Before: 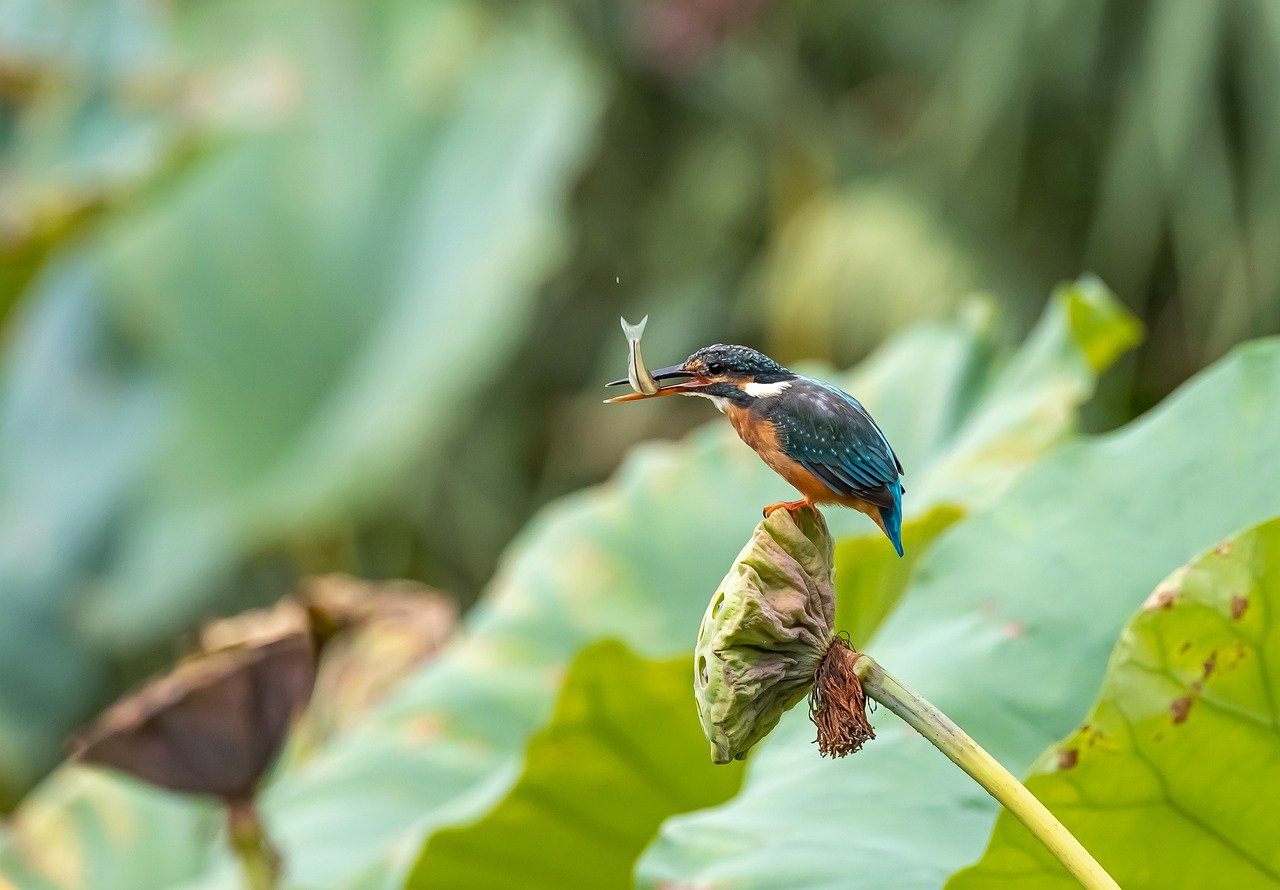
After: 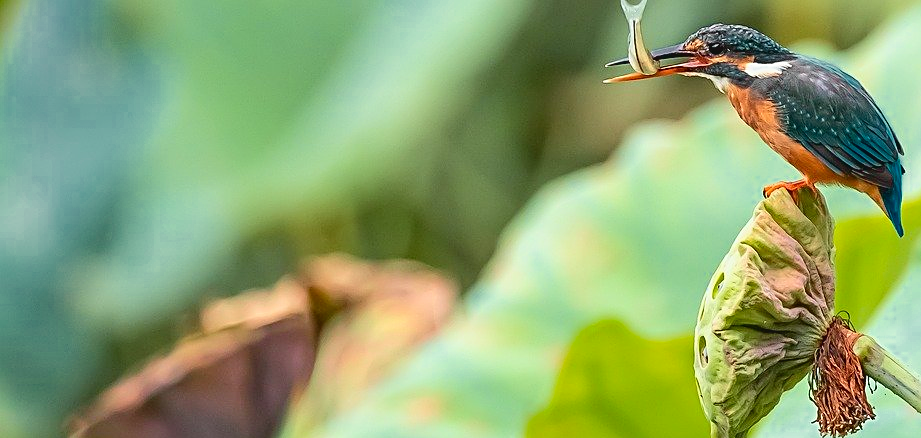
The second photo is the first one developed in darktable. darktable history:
crop: top 35.988%, right 27.975%, bottom 14.761%
contrast brightness saturation: contrast -0.092, brightness 0.052, saturation 0.083
tone curve: curves: ch0 [(0, 0.01) (0.037, 0.032) (0.131, 0.108) (0.275, 0.258) (0.483, 0.512) (0.61, 0.661) (0.696, 0.742) (0.792, 0.834) (0.911, 0.936) (0.997, 0.995)]; ch1 [(0, 0) (0.308, 0.29) (0.425, 0.411) (0.503, 0.502) (0.529, 0.543) (0.683, 0.706) (0.746, 0.77) (1, 1)]; ch2 [(0, 0) (0.225, 0.214) (0.334, 0.339) (0.401, 0.415) (0.485, 0.487) (0.502, 0.502) (0.525, 0.523) (0.545, 0.552) (0.587, 0.61) (0.636, 0.654) (0.711, 0.729) (0.845, 0.855) (0.998, 0.977)], color space Lab, independent channels, preserve colors none
sharpen: on, module defaults
color zones: curves: ch0 [(0, 0.497) (0.143, 0.5) (0.286, 0.5) (0.429, 0.483) (0.571, 0.116) (0.714, -0.006) (0.857, 0.28) (1, 0.497)]
tone equalizer: on, module defaults
